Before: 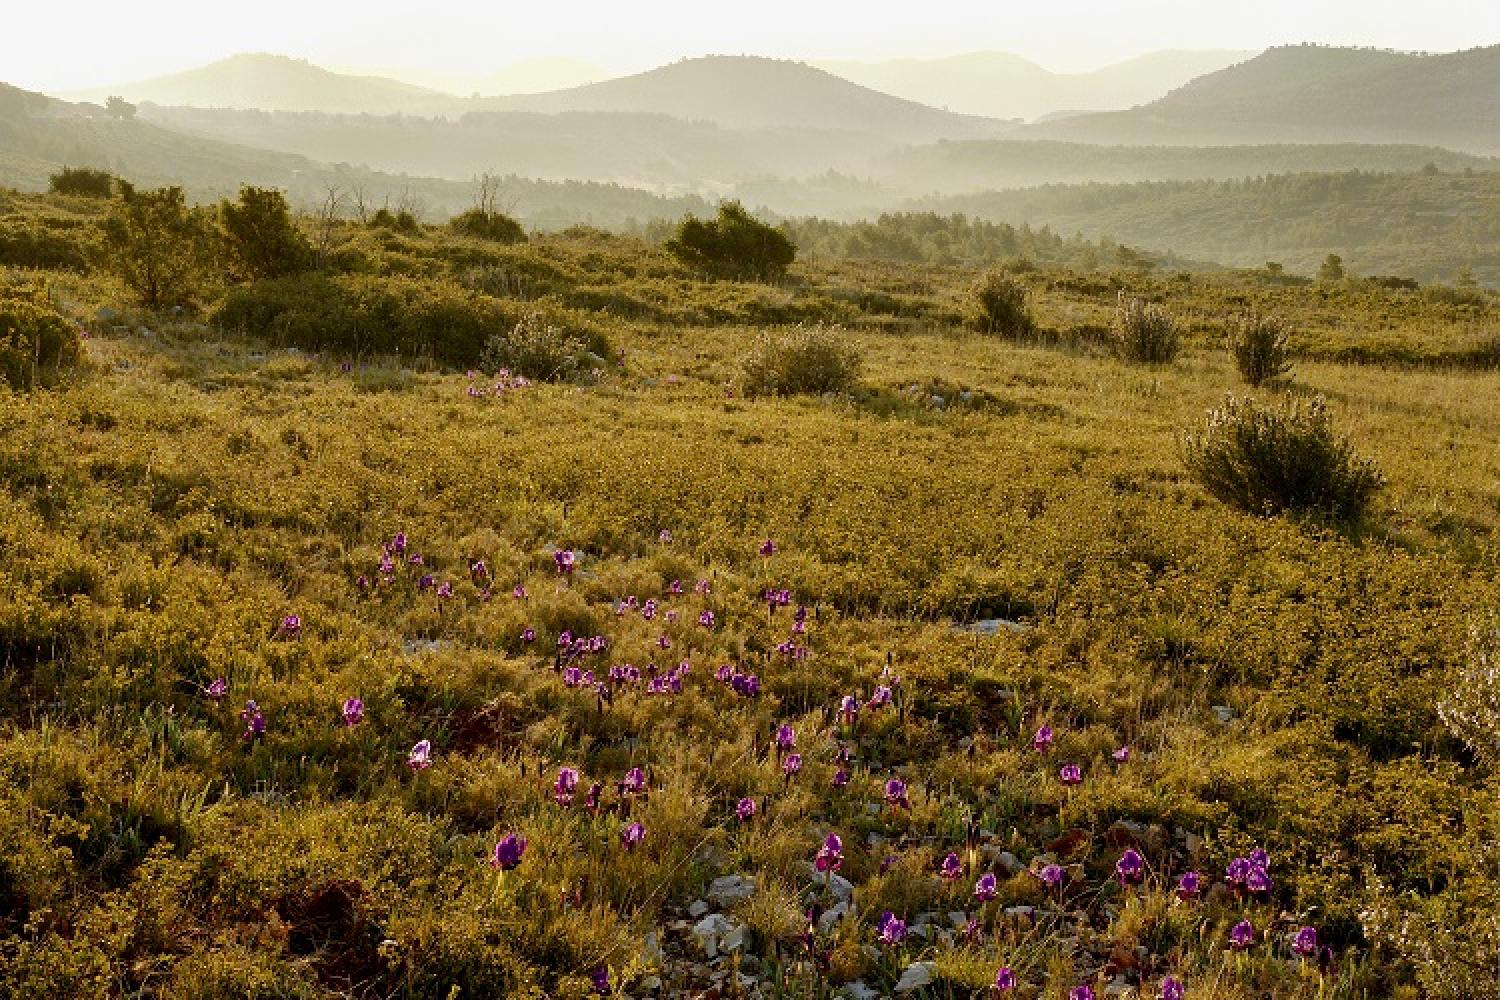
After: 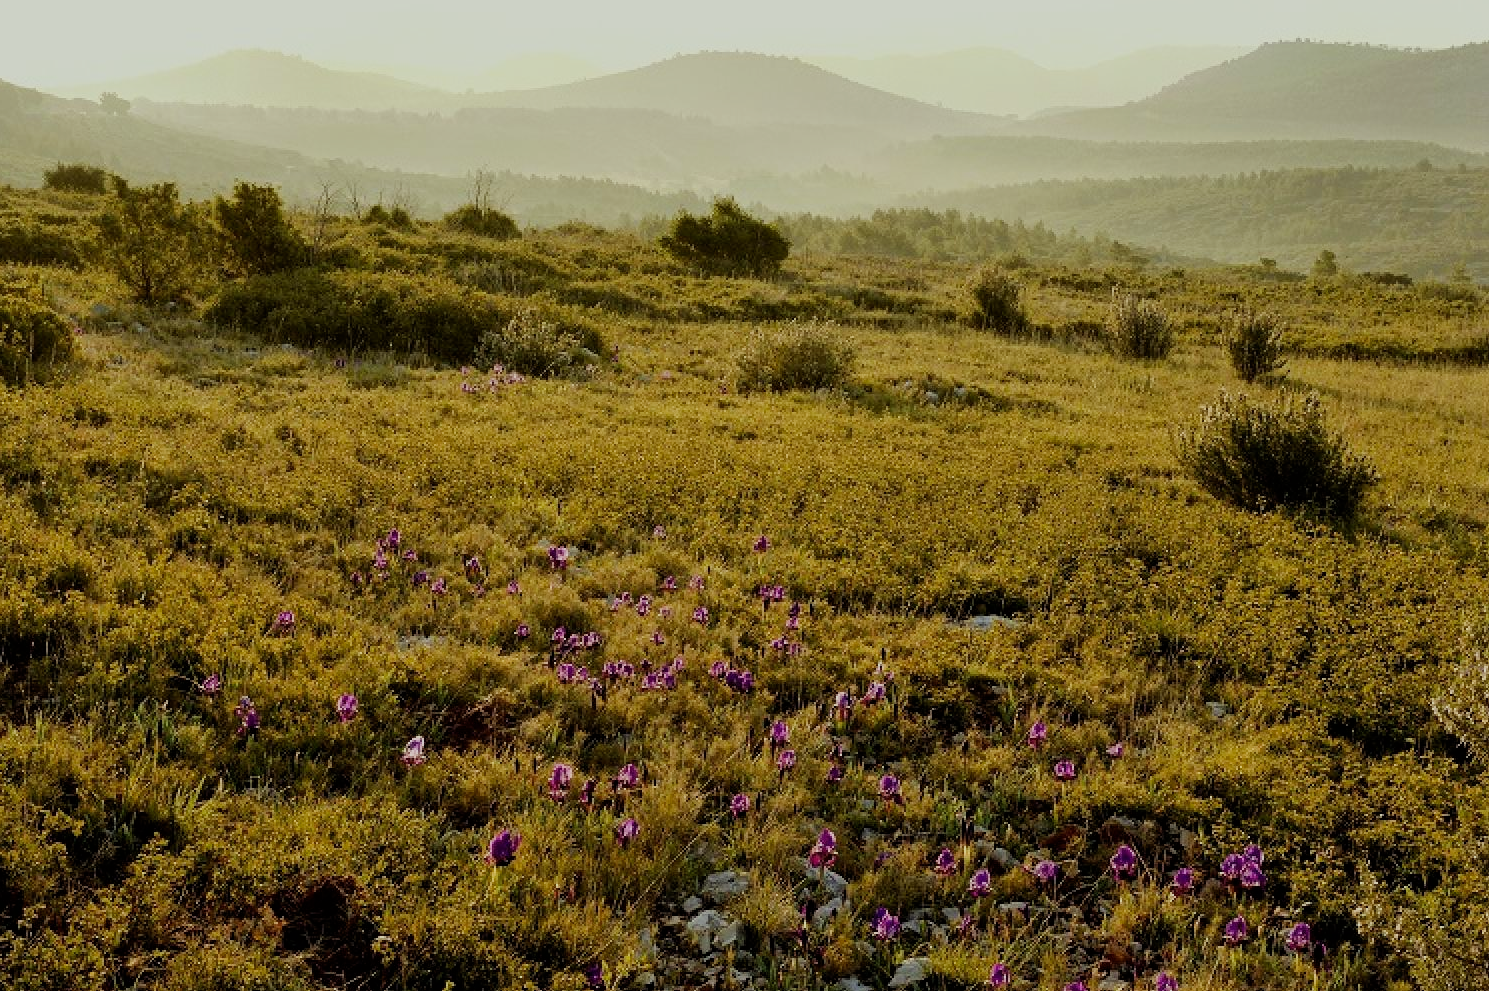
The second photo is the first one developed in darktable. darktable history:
crop: left 0.434%, top 0.485%, right 0.244%, bottom 0.386%
filmic rgb: black relative exposure -7.65 EV, white relative exposure 4.56 EV, hardness 3.61
color correction: highlights a* -4.28, highlights b* 6.53
